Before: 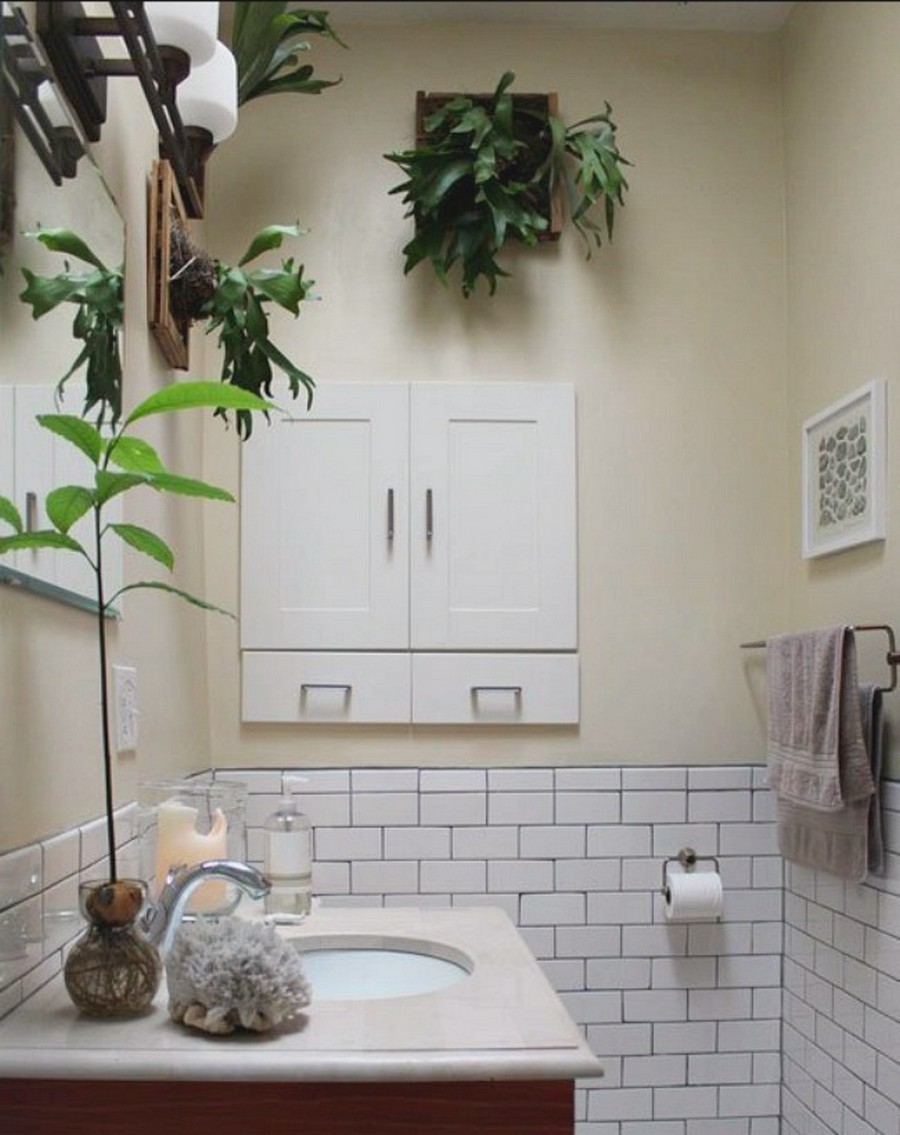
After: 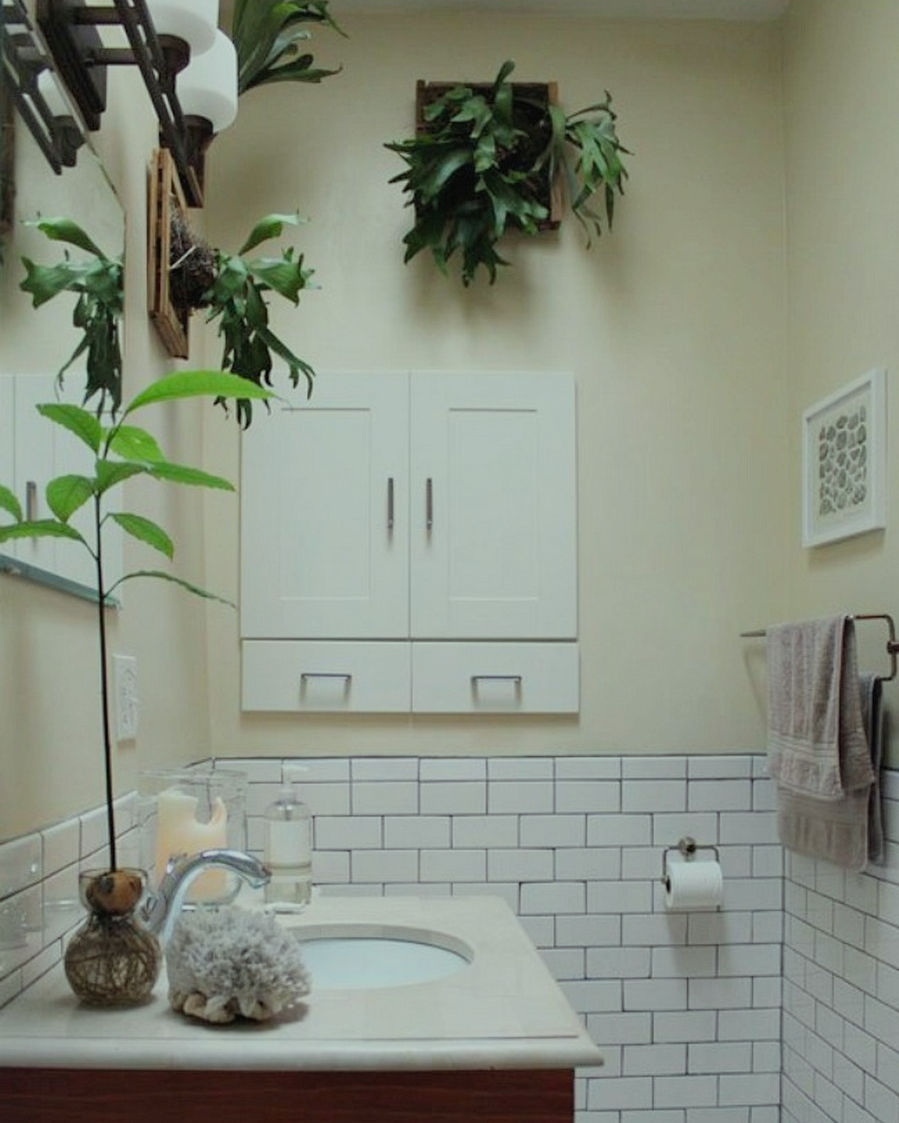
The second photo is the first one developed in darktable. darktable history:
color correction: highlights a* -8, highlights b* 3.1
crop: top 1.049%, right 0.001%
filmic rgb: hardness 4.17, contrast 0.921
